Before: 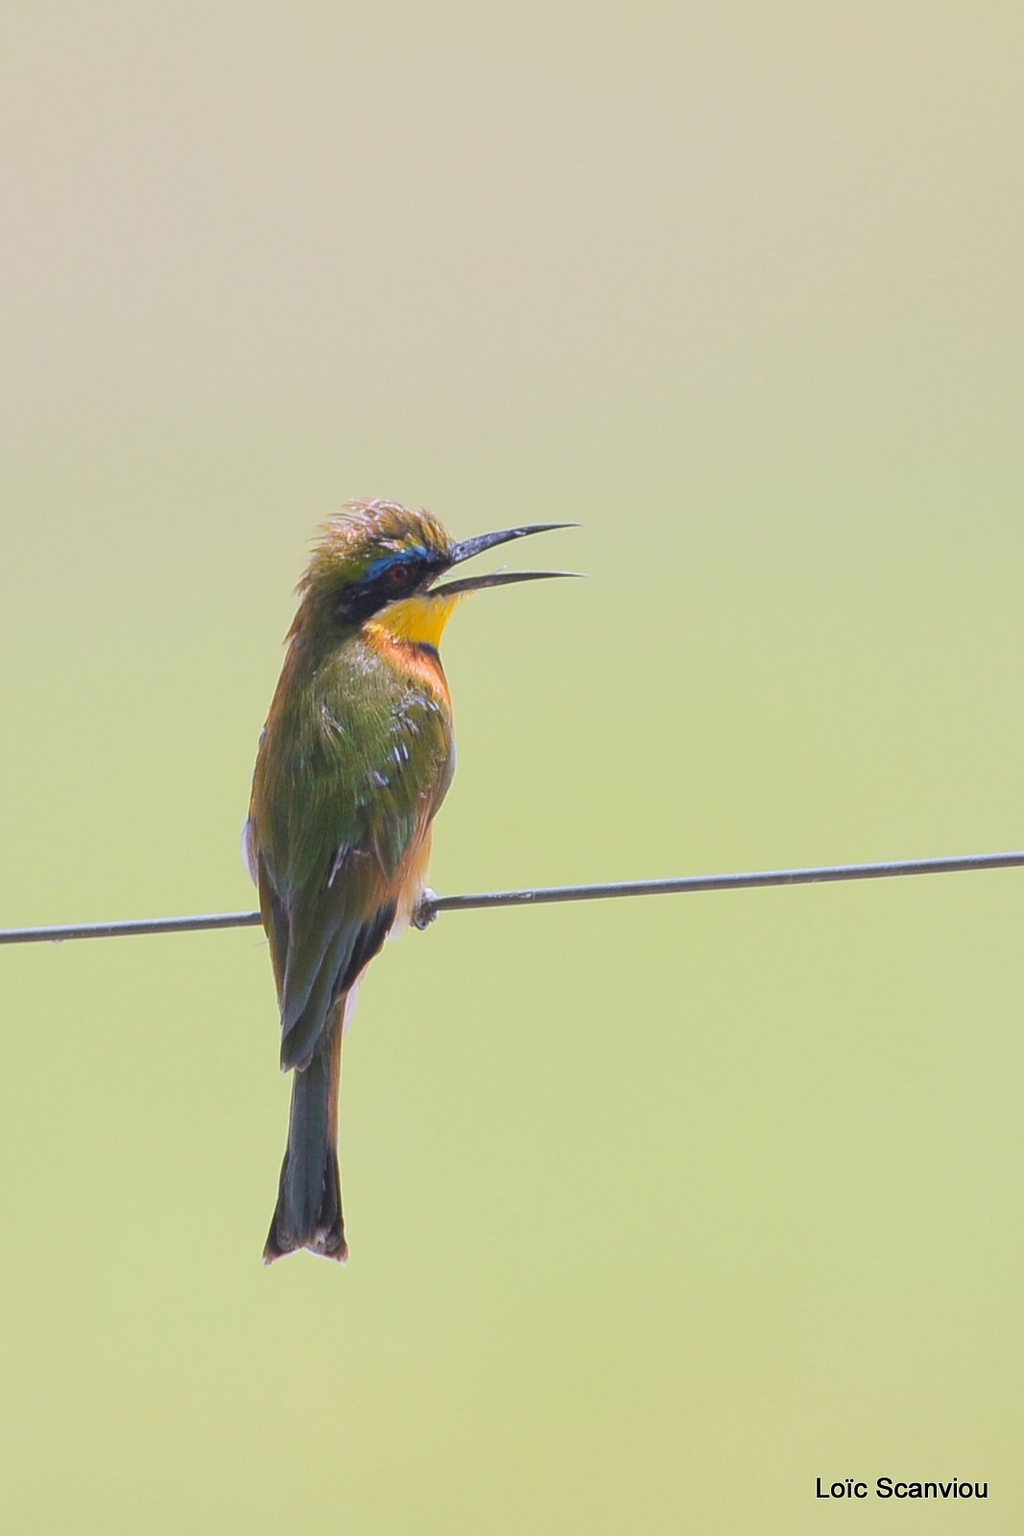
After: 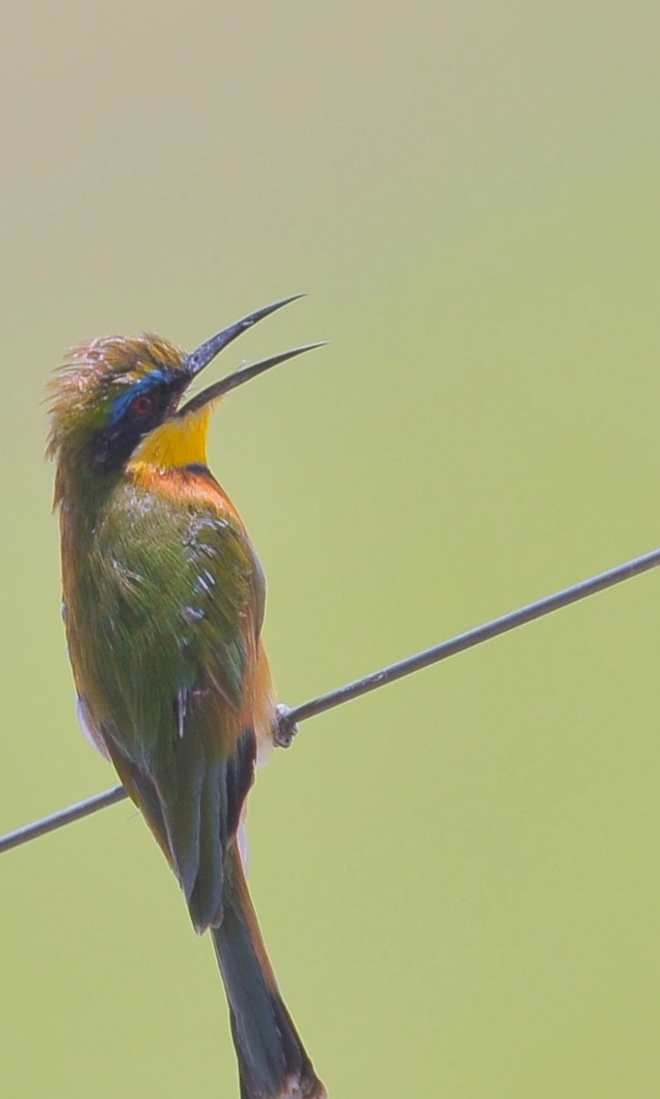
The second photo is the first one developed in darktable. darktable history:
crop and rotate: angle 19.24°, left 6.908%, right 3.997%, bottom 1.171%
shadows and highlights: on, module defaults
